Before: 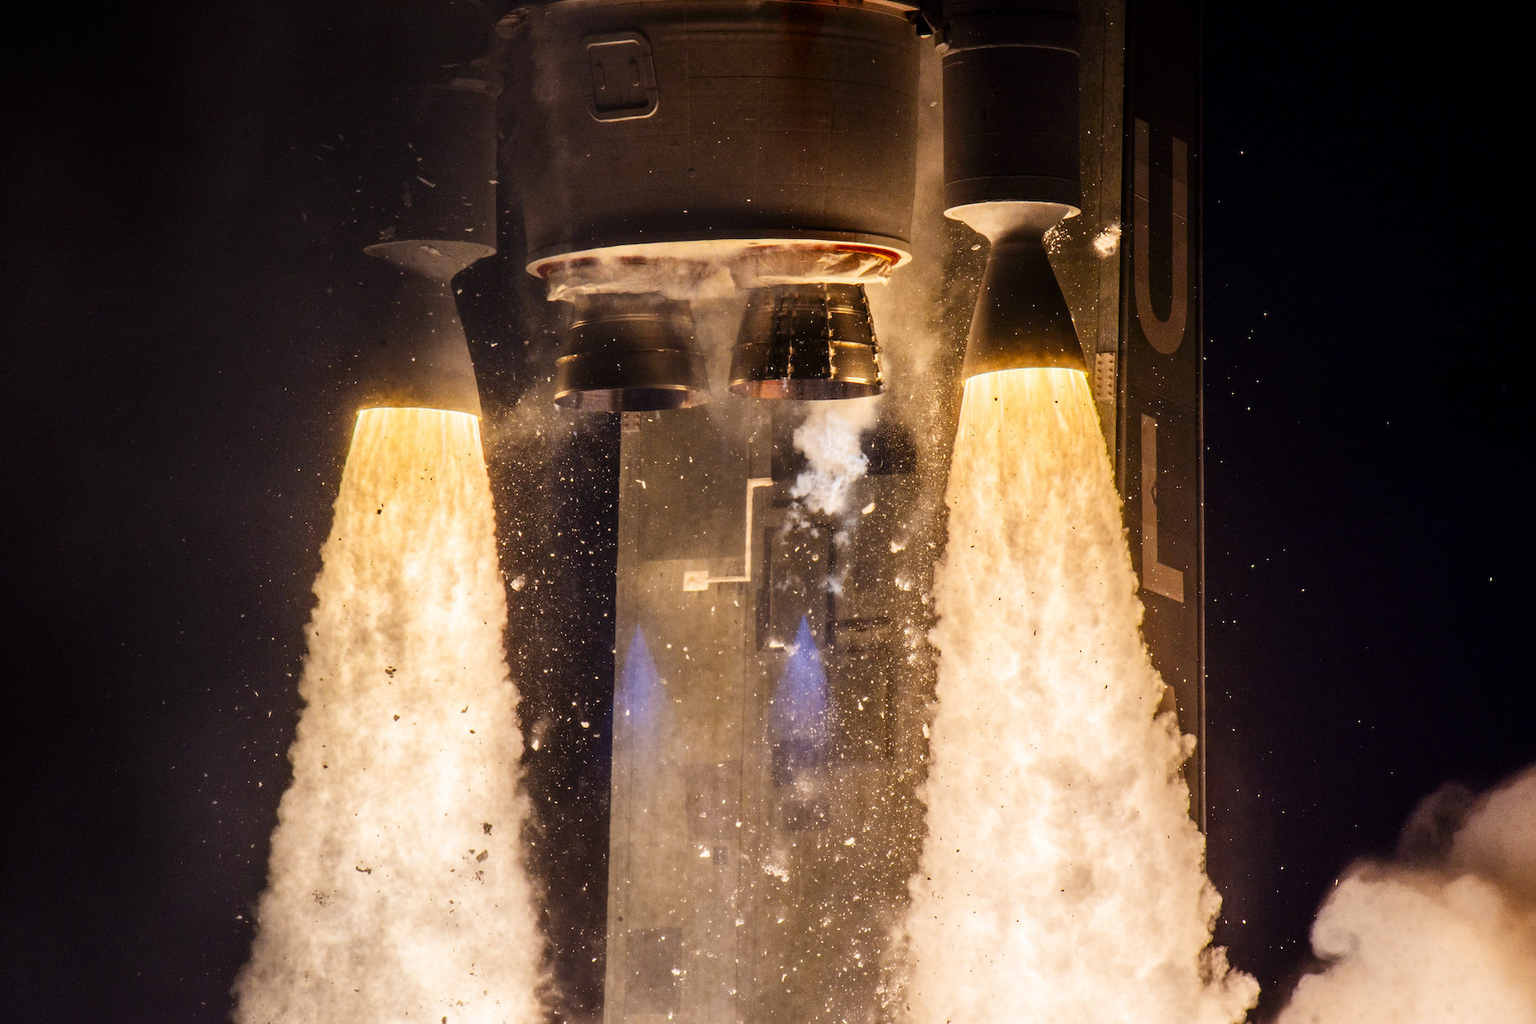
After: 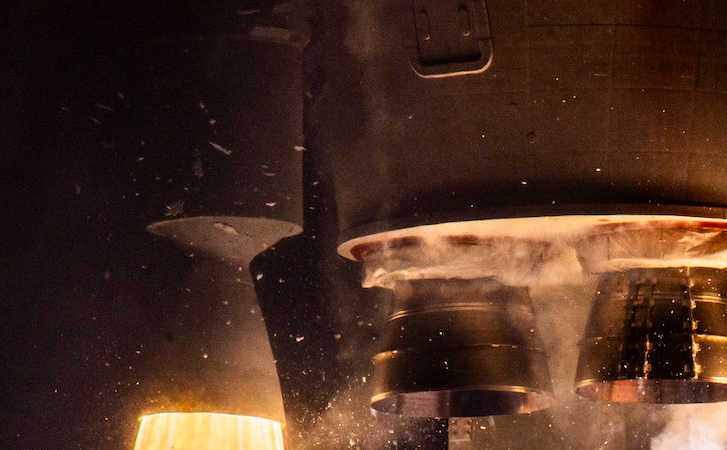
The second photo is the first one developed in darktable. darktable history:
crop: left 15.544%, top 5.461%, right 44.067%, bottom 56.957%
